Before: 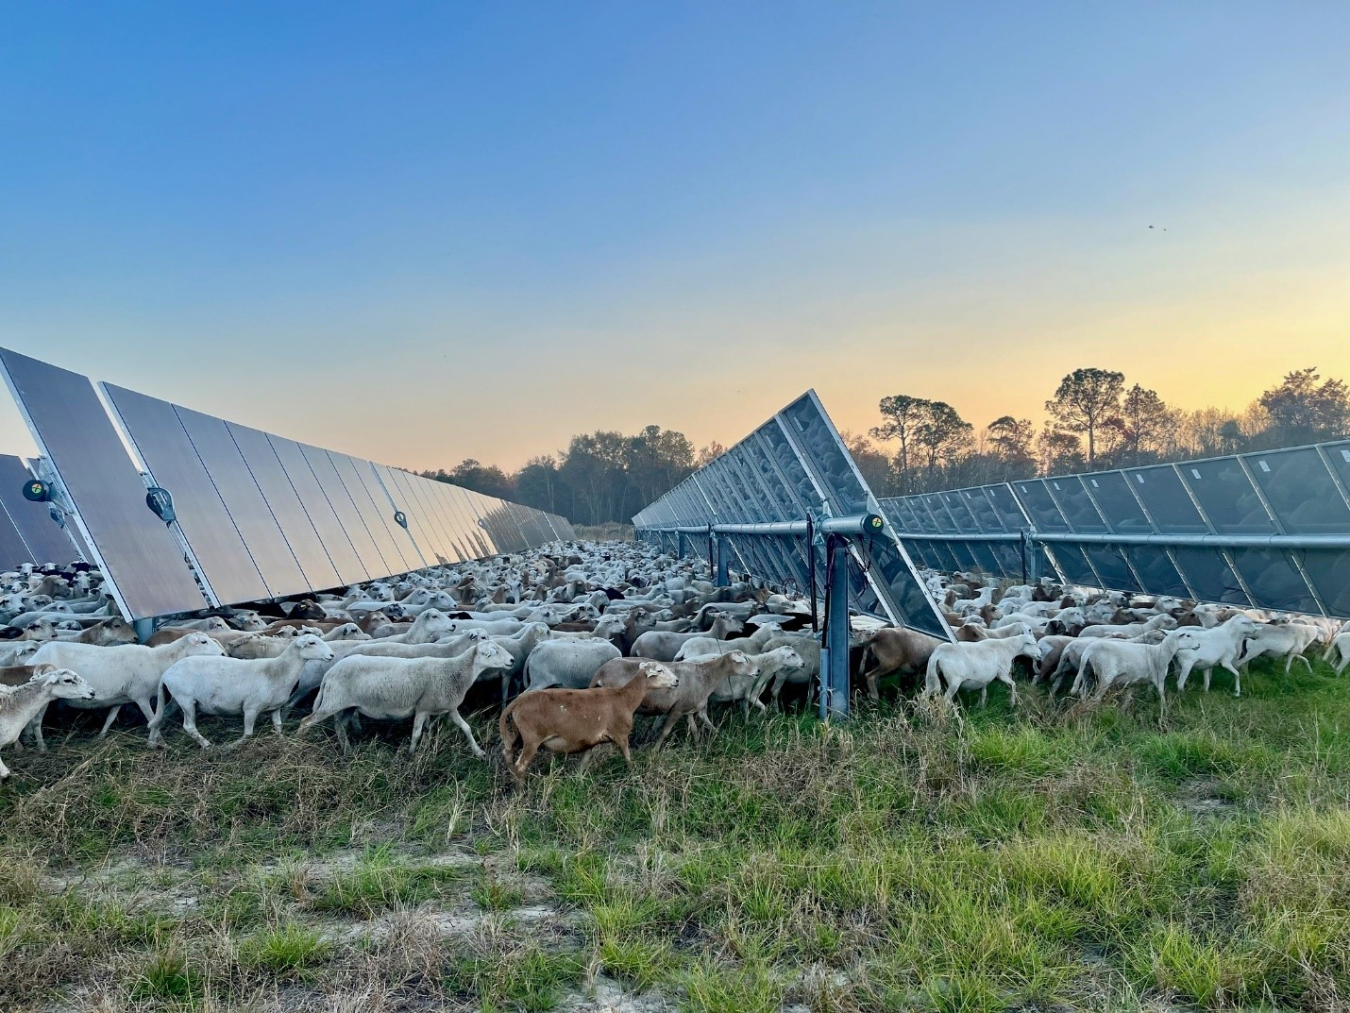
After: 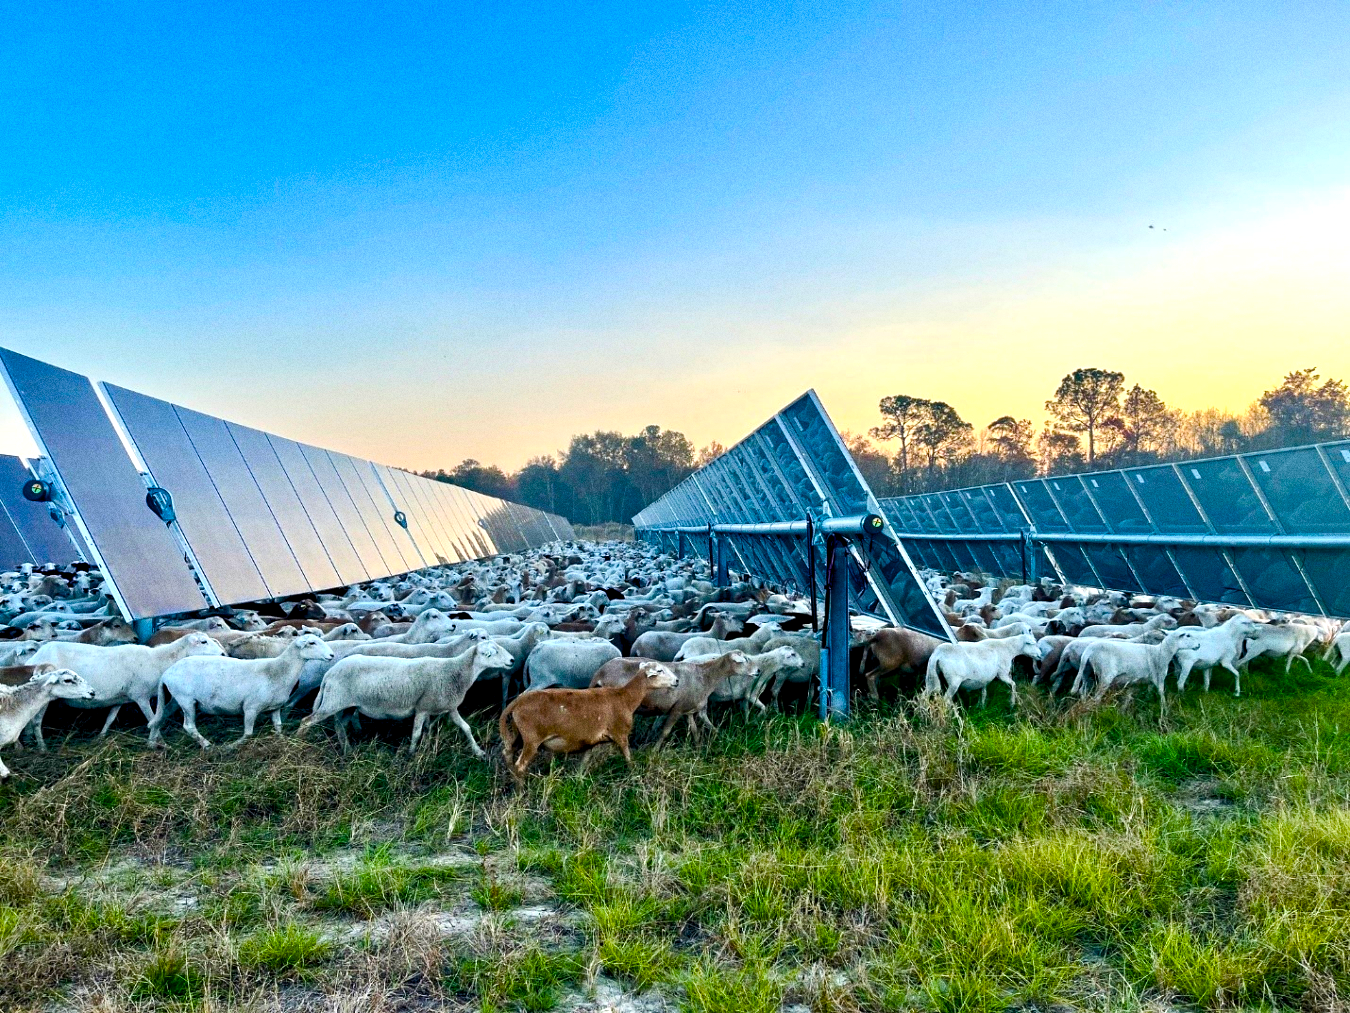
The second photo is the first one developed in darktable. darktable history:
color balance rgb: global offset › luminance -0.37%, perceptual saturation grading › highlights -17.77%, perceptual saturation grading › mid-tones 33.1%, perceptual saturation grading › shadows 50.52%, perceptual brilliance grading › highlights 20%, perceptual brilliance grading › mid-tones 20%, perceptual brilliance grading › shadows -20%, global vibrance 50%
grain: coarseness 8.68 ISO, strength 31.94%
